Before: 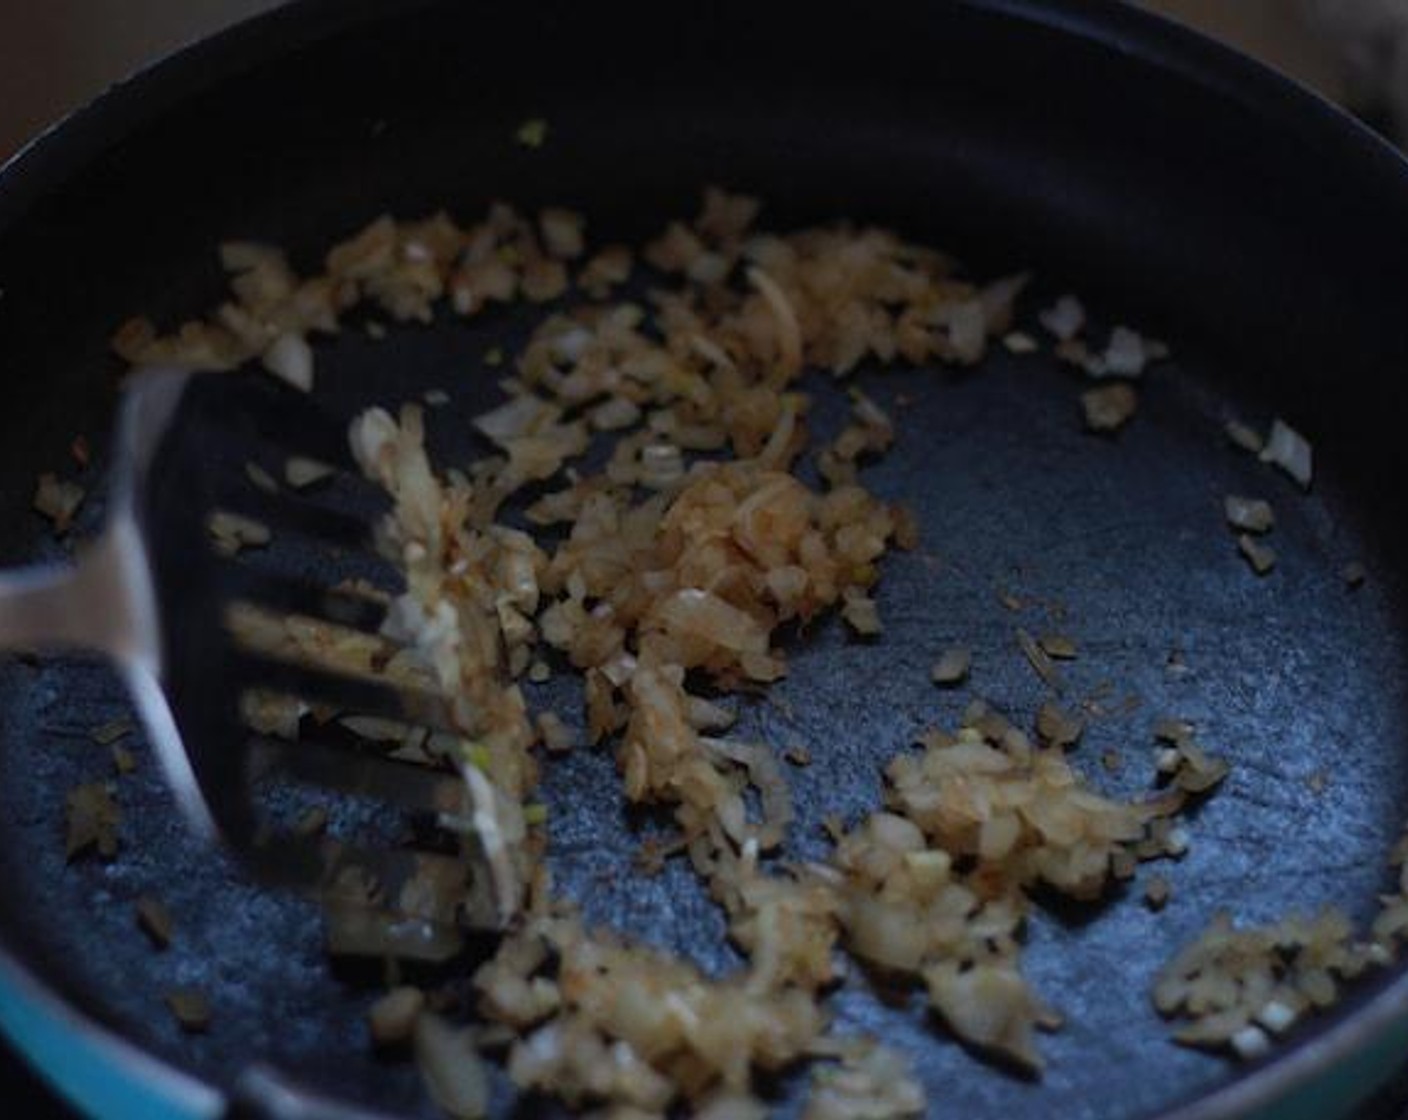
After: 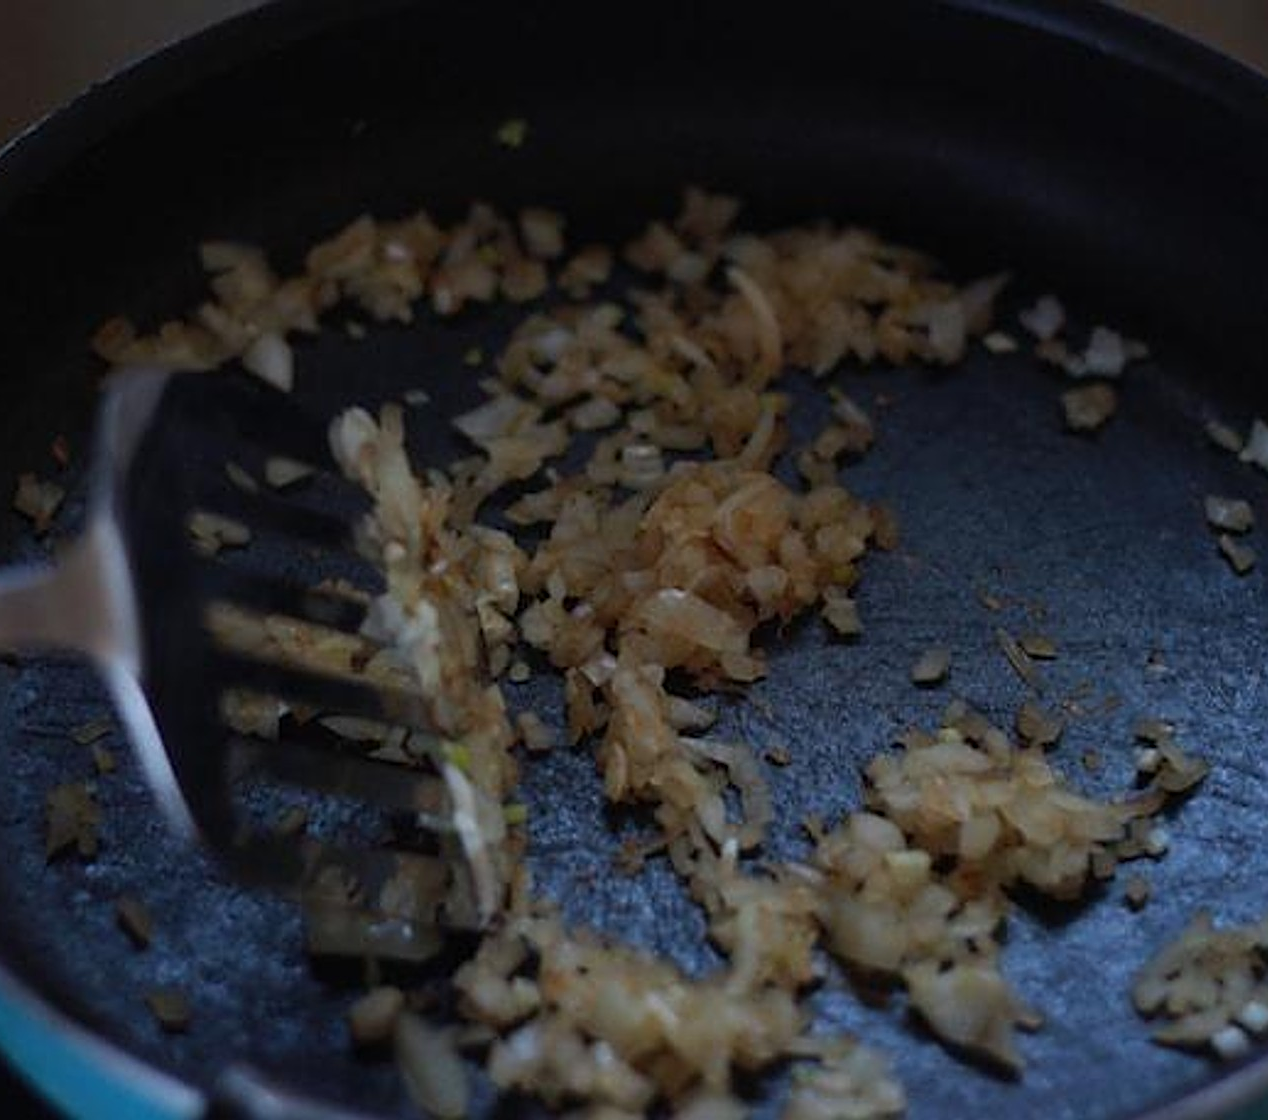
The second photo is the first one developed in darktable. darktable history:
sharpen: on, module defaults
crop and rotate: left 1.424%, right 8.492%
